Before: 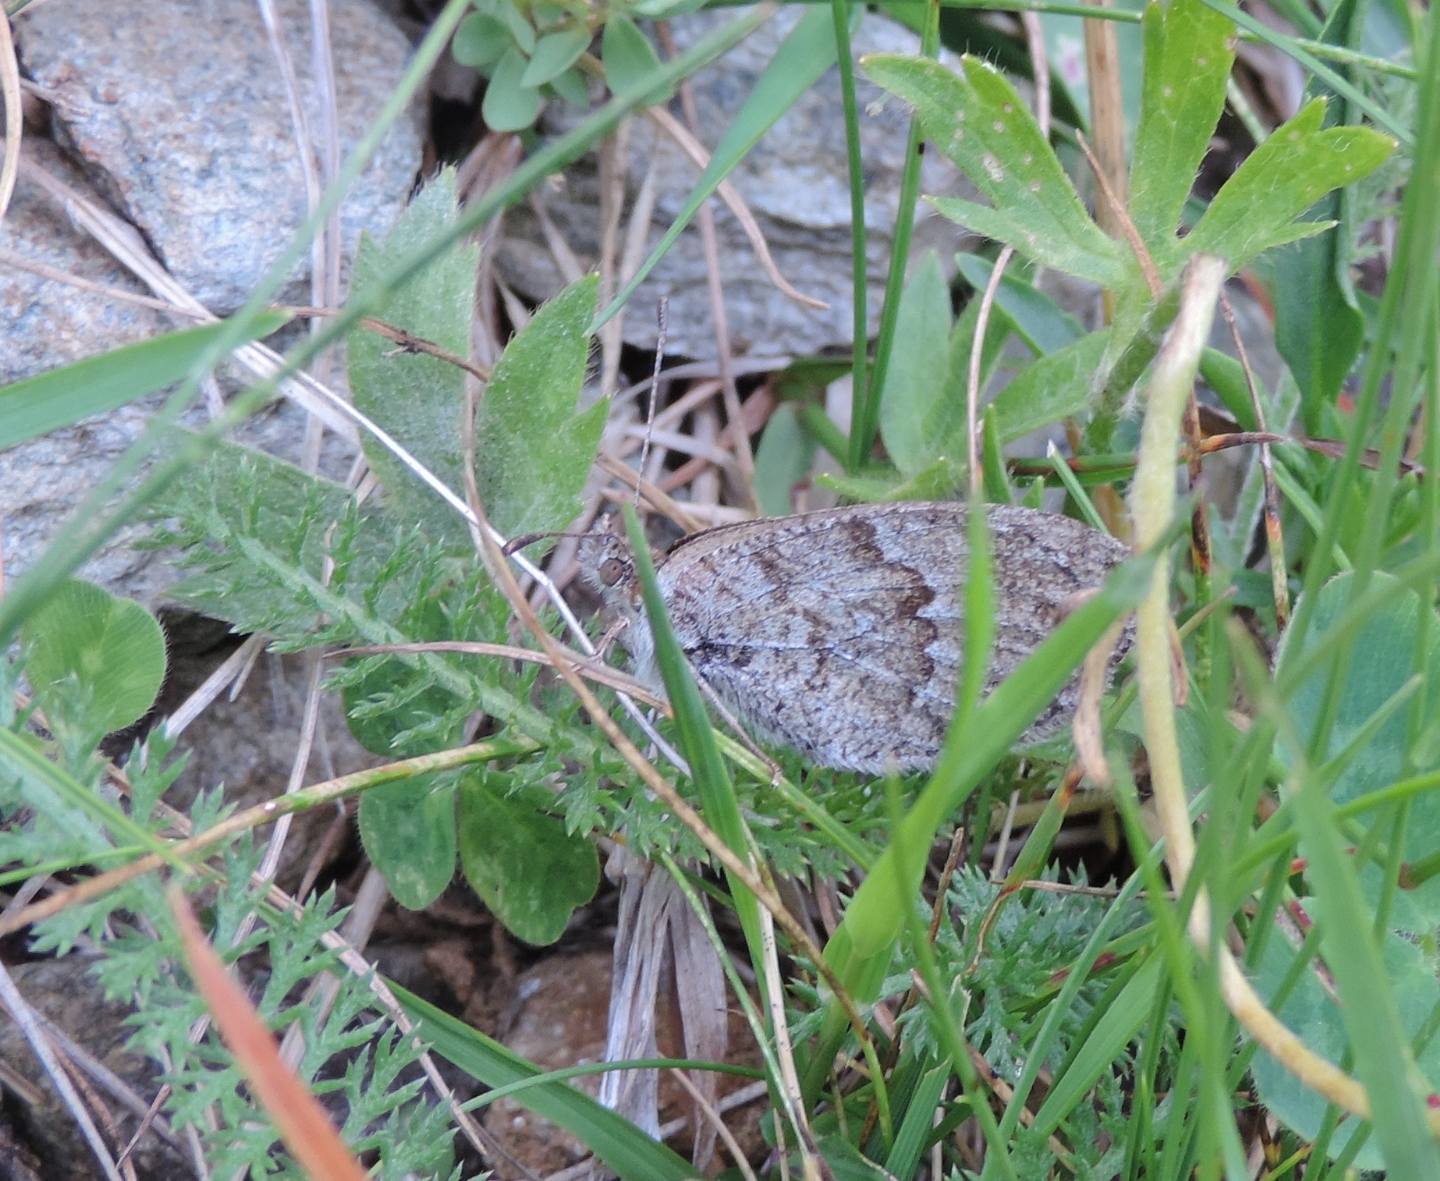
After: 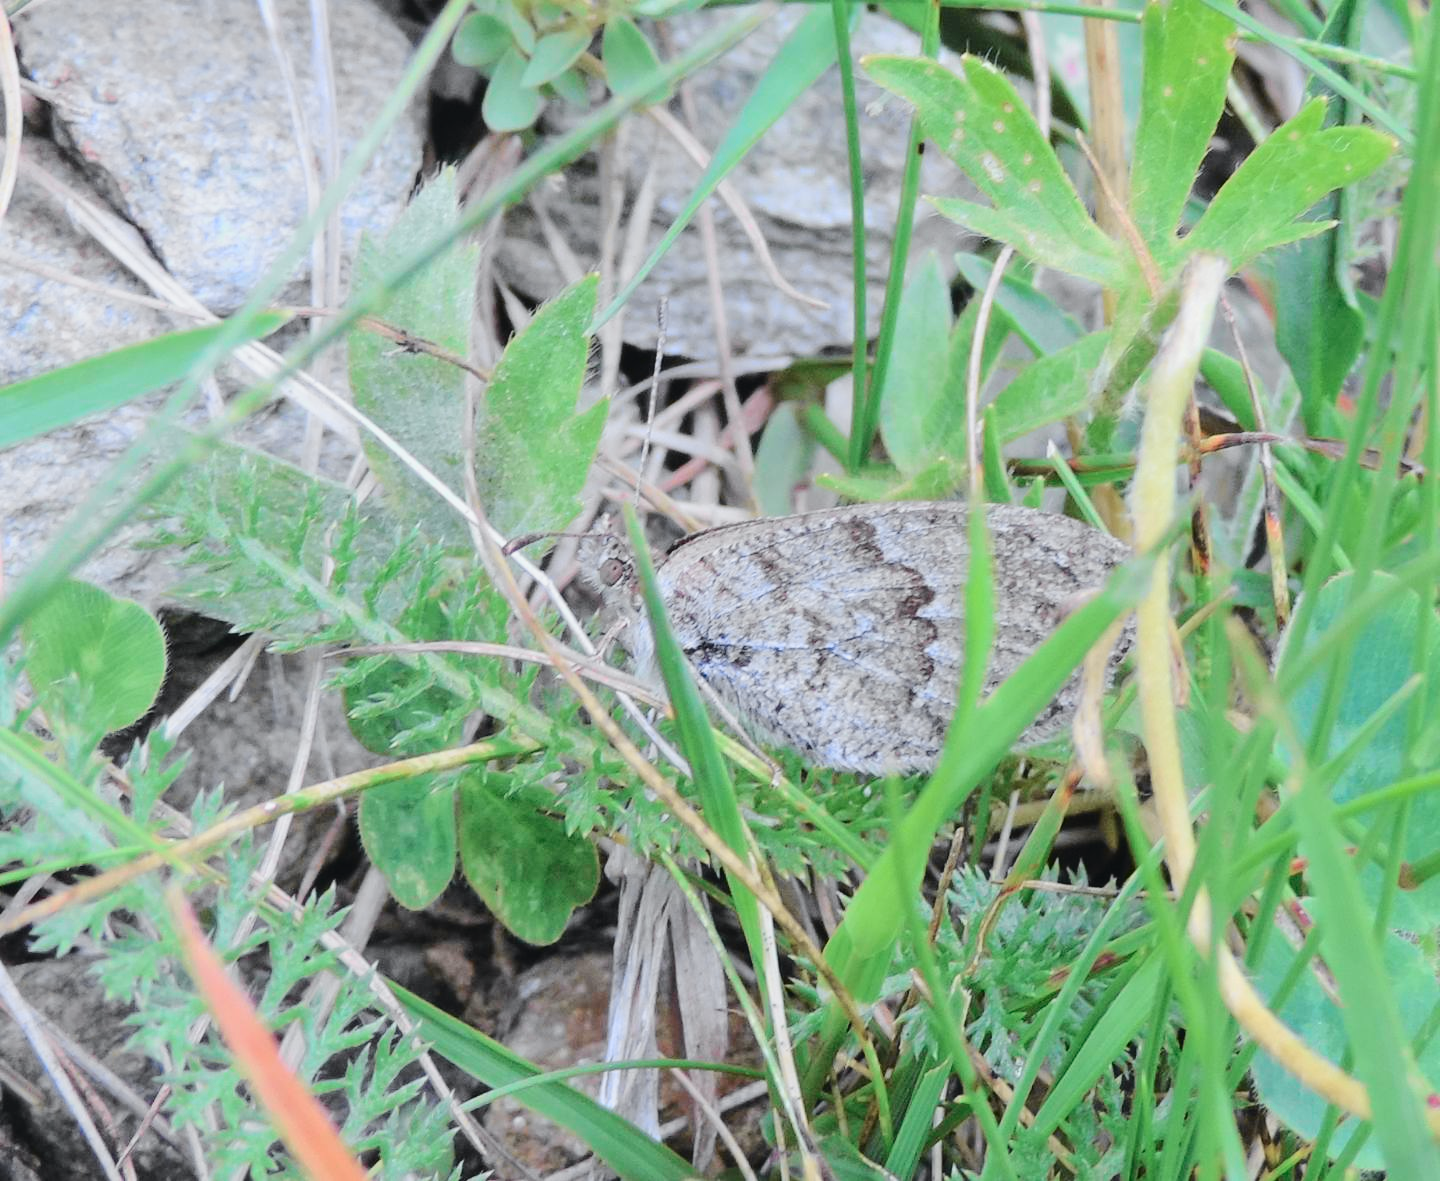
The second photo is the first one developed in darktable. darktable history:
tone curve: curves: ch0 [(0, 0.026) (0.104, 0.1) (0.233, 0.262) (0.398, 0.507) (0.498, 0.621) (0.65, 0.757) (0.835, 0.883) (1, 0.961)]; ch1 [(0, 0) (0.346, 0.307) (0.408, 0.369) (0.453, 0.457) (0.482, 0.476) (0.502, 0.498) (0.521, 0.503) (0.553, 0.554) (0.638, 0.646) (0.693, 0.727) (1, 1)]; ch2 [(0, 0) (0.366, 0.337) (0.434, 0.46) (0.485, 0.494) (0.5, 0.494) (0.511, 0.508) (0.537, 0.55) (0.579, 0.599) (0.663, 0.67) (1, 1)], color space Lab, independent channels, preserve colors none
